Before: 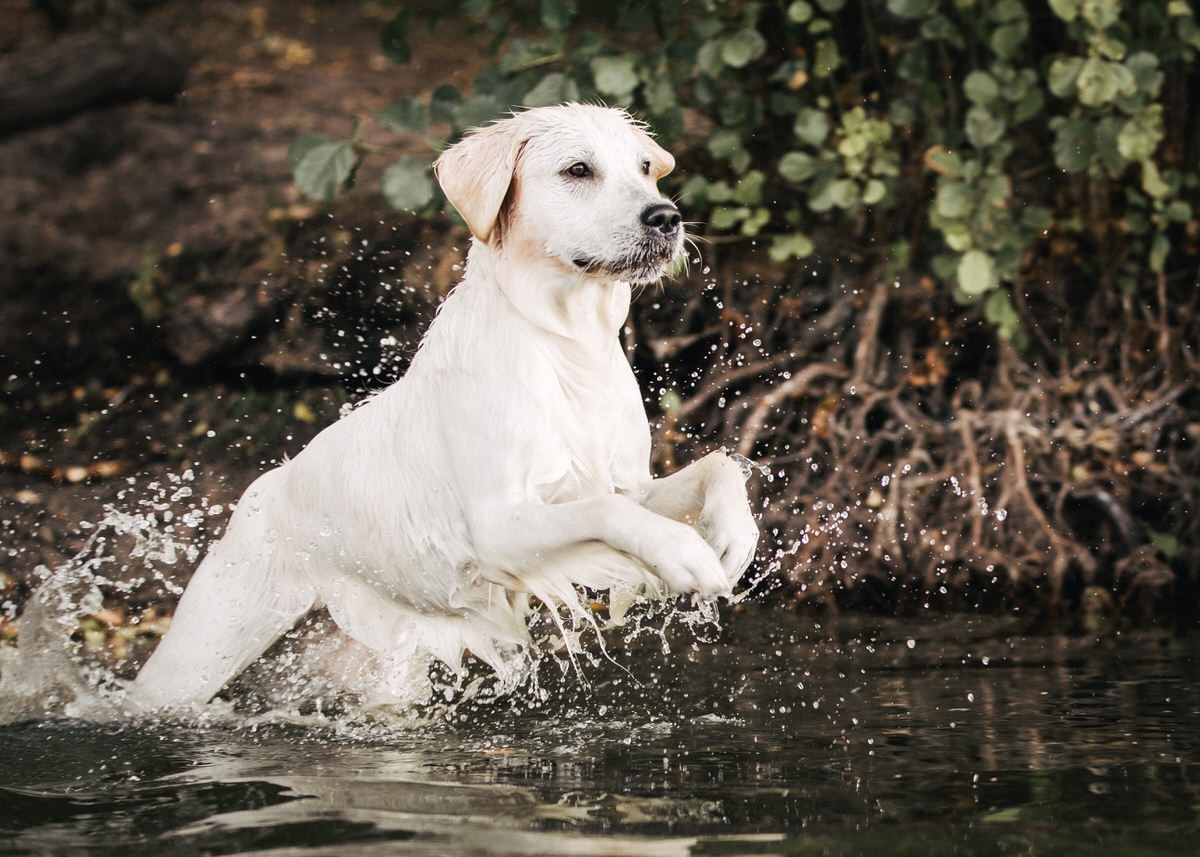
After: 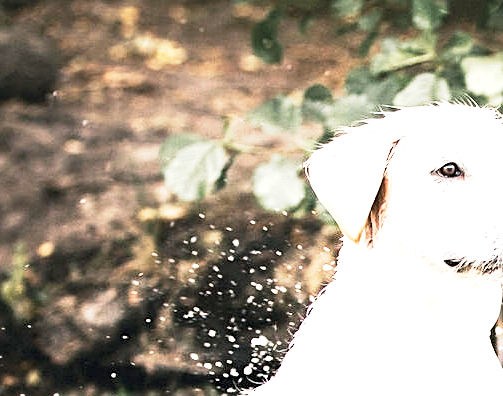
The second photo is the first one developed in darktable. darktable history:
sharpen: on, module defaults
base curve: curves: ch0 [(0, 0) (0.088, 0.125) (0.176, 0.251) (0.354, 0.501) (0.613, 0.749) (1, 0.877)], preserve colors none
tone equalizer: -8 EV -0.417 EV, -7 EV -0.389 EV, -6 EV -0.333 EV, -5 EV -0.222 EV, -3 EV 0.222 EV, -2 EV 0.333 EV, -1 EV 0.389 EV, +0 EV 0.417 EV, edges refinement/feathering 500, mask exposure compensation -1.57 EV, preserve details no
contrast brightness saturation: saturation -0.05
crop and rotate: left 10.817%, top 0.062%, right 47.194%, bottom 53.626%
exposure: black level correction 0.001, exposure 1.646 EV, compensate exposure bias true, compensate highlight preservation false
